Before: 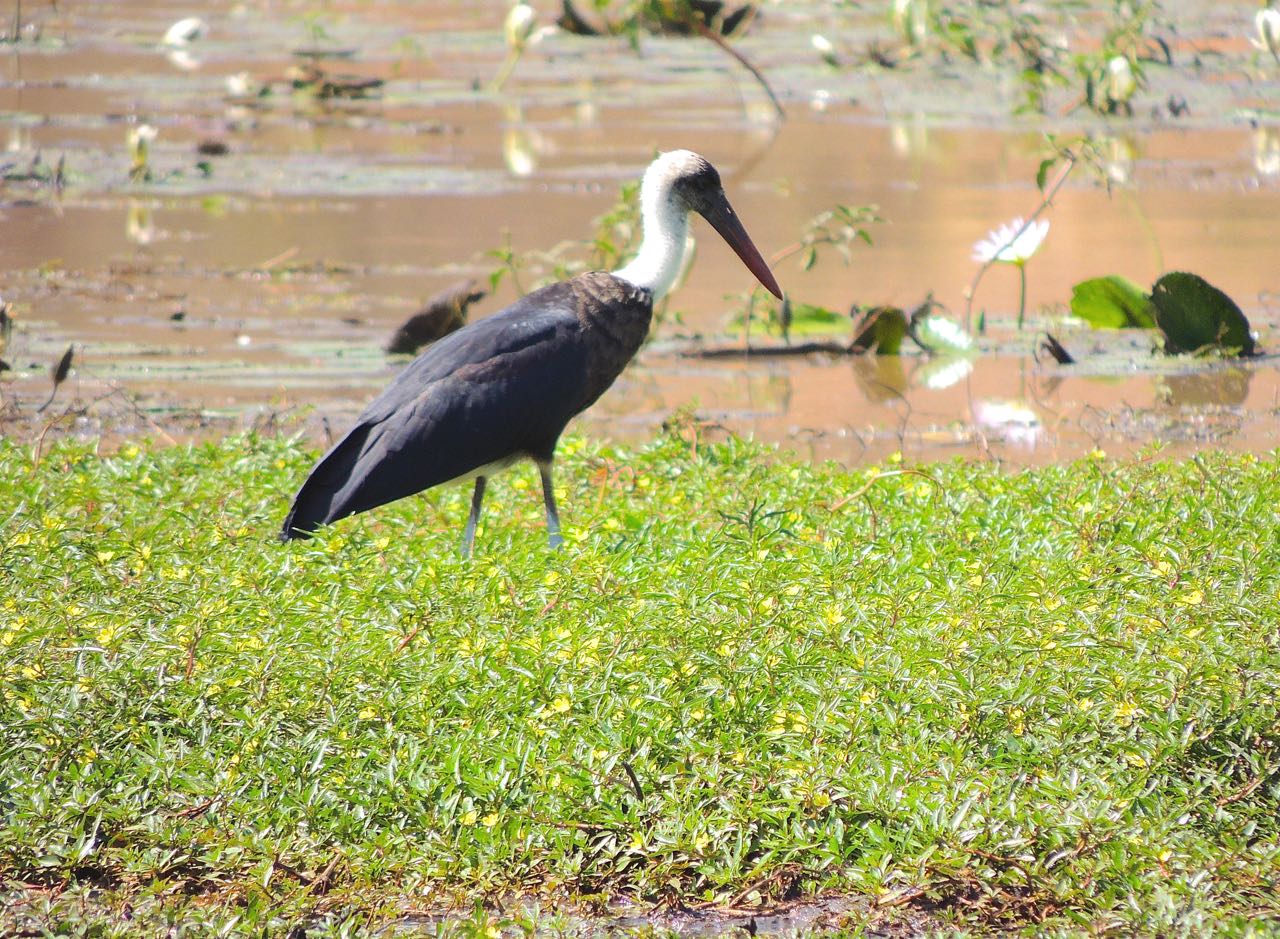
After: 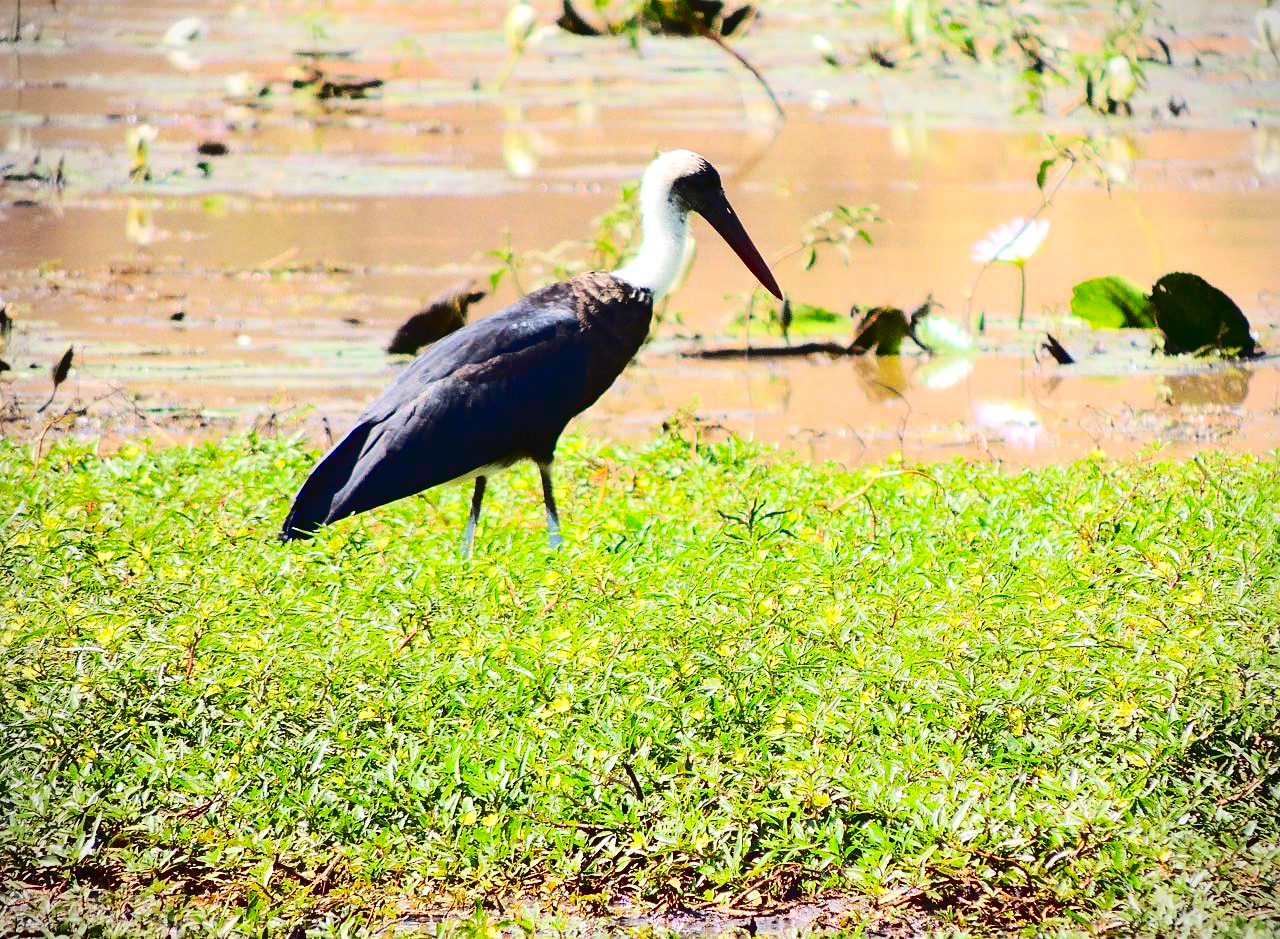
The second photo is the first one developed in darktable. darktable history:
tone curve: curves: ch0 [(0, 0.026) (0.146, 0.158) (0.272, 0.34) (0.453, 0.627) (0.687, 0.829) (1, 1)], color space Lab, linked channels, preserve colors none
vignetting: fall-off start 91.19%
tone equalizer: on, module defaults
sharpen: amount 0.2
contrast brightness saturation: contrast 0.24, brightness -0.24, saturation 0.14
